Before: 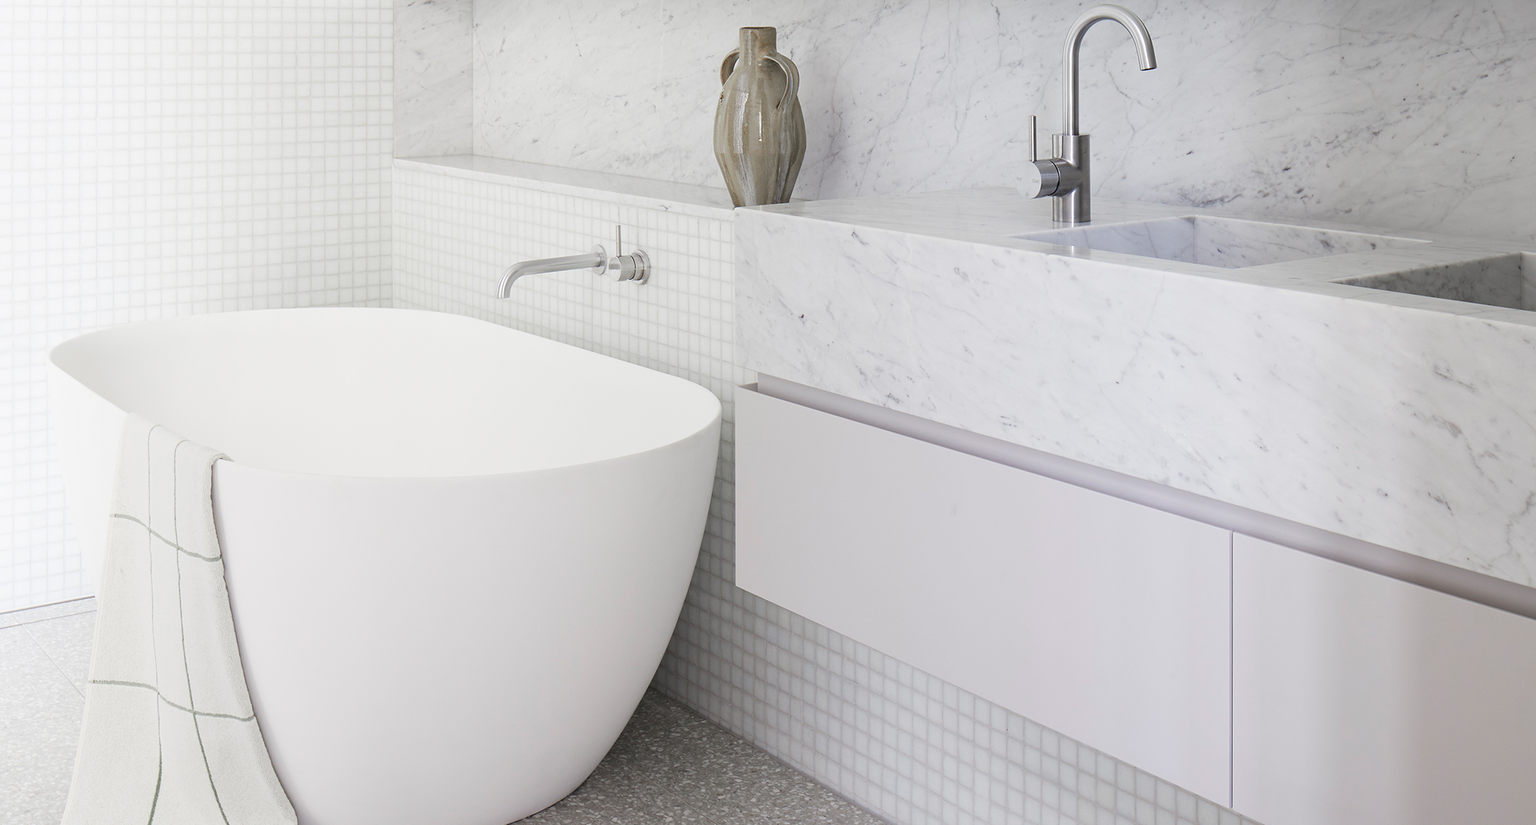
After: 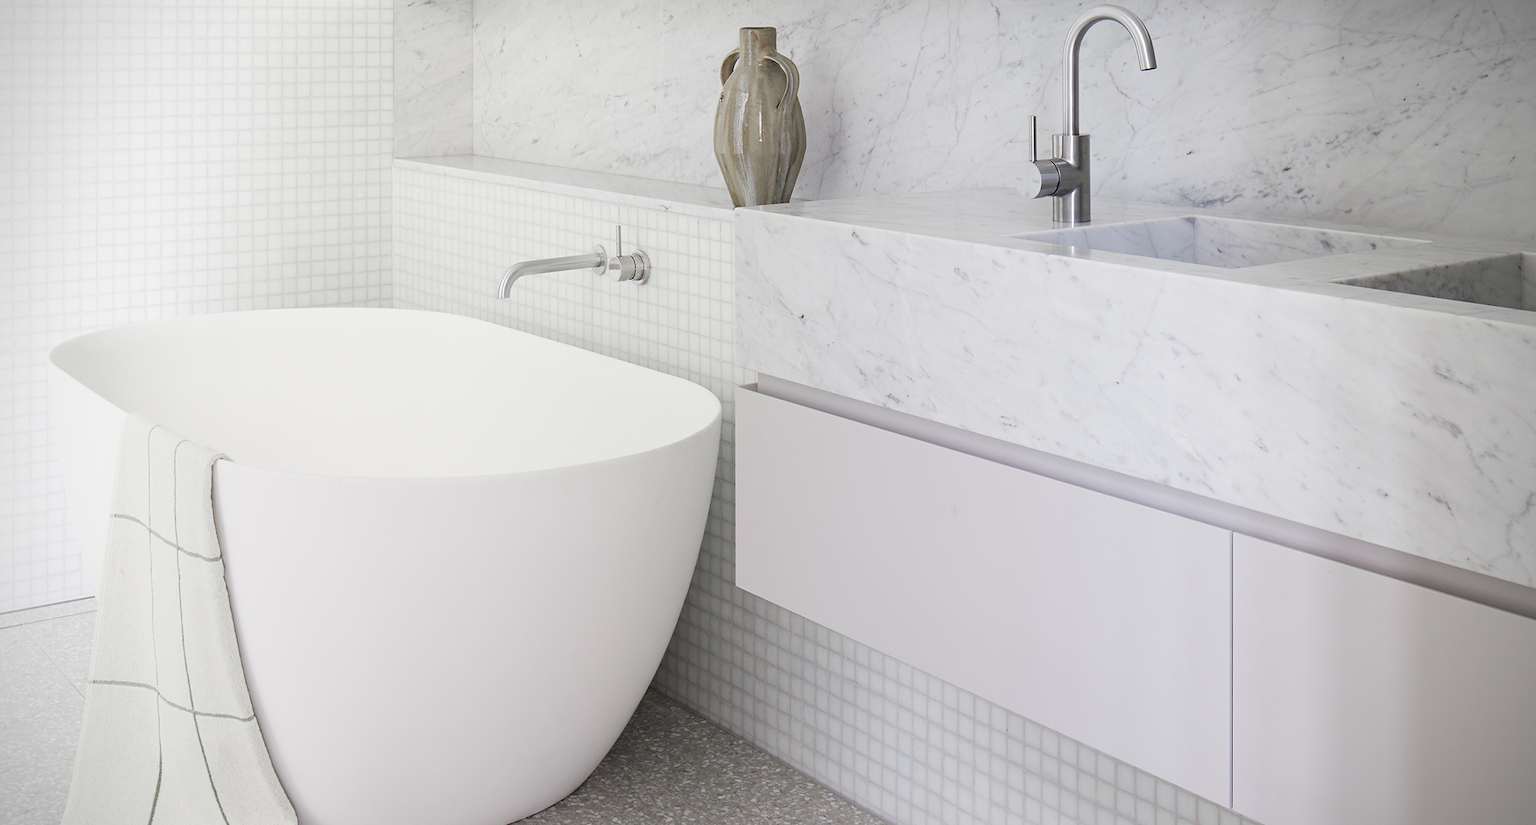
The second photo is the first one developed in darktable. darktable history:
vignetting: dithering 16-bit output, unbound false
